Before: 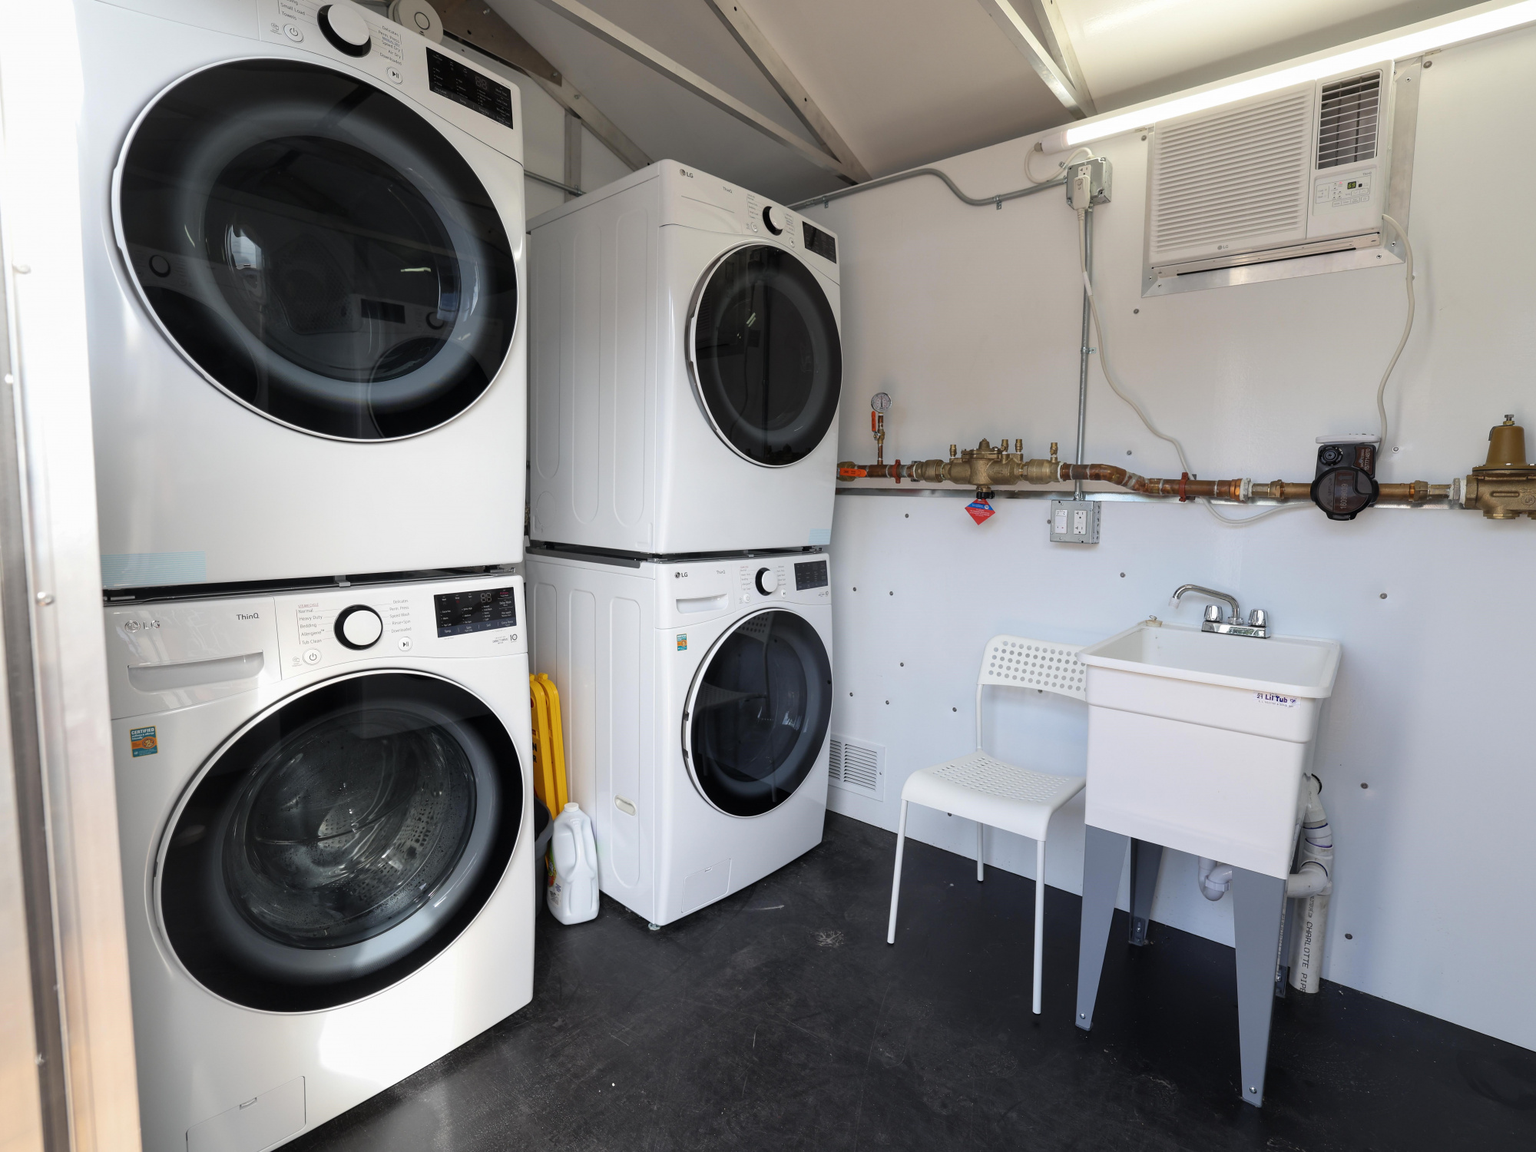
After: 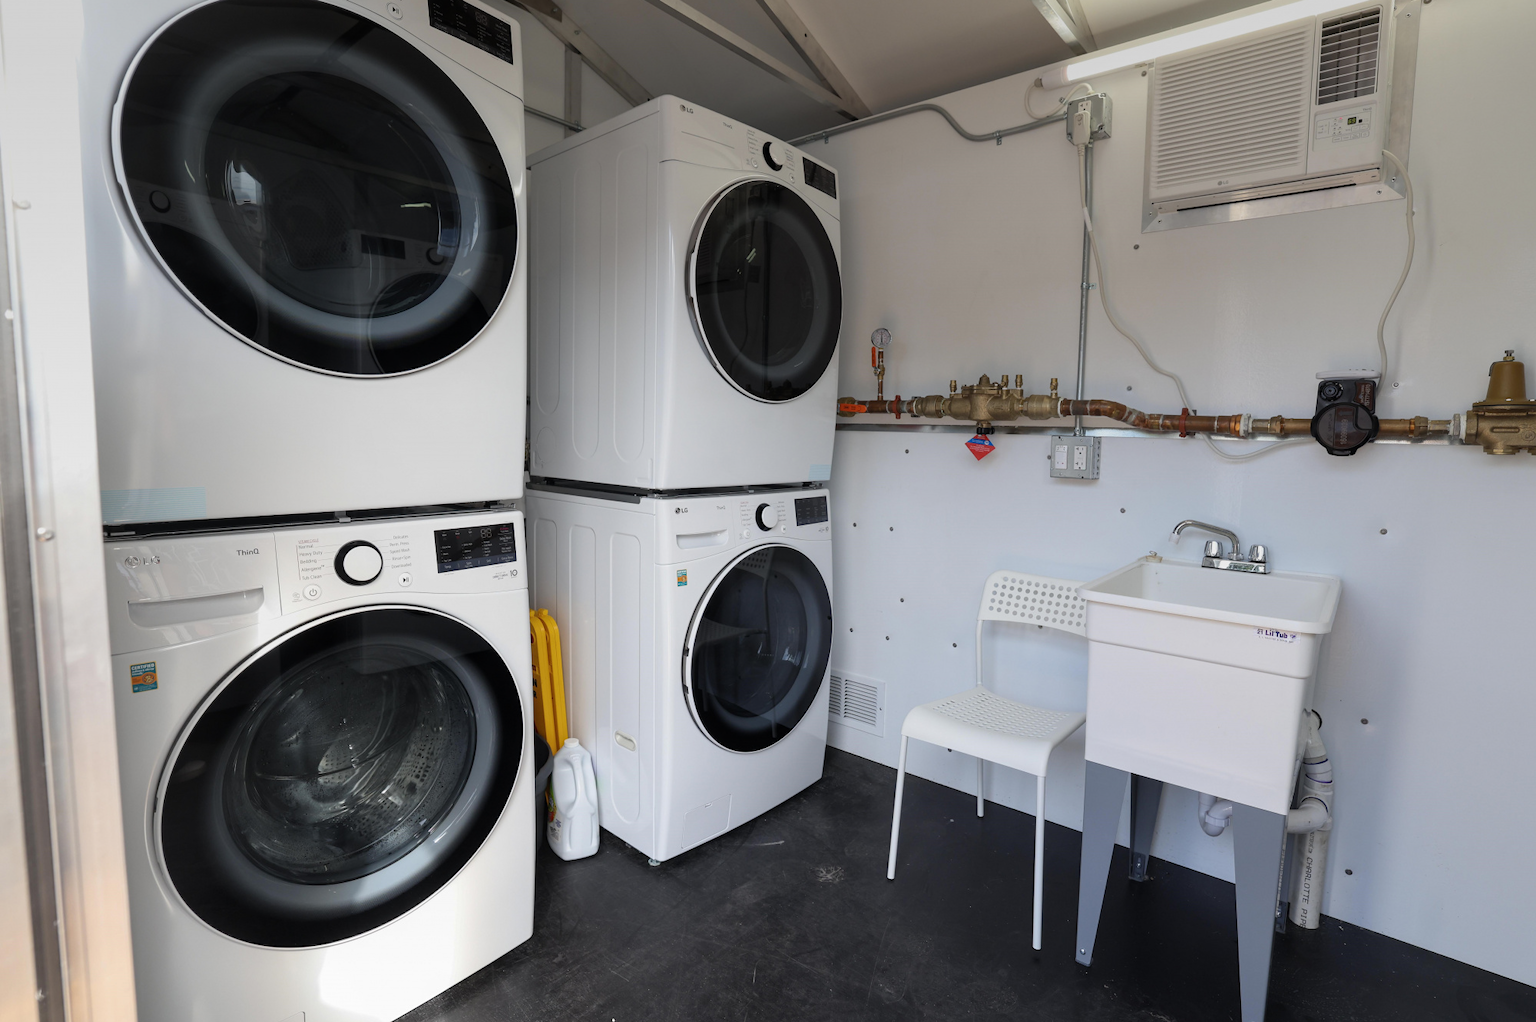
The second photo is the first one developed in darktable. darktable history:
crop and rotate: top 5.609%, bottom 5.609%
graduated density: on, module defaults
